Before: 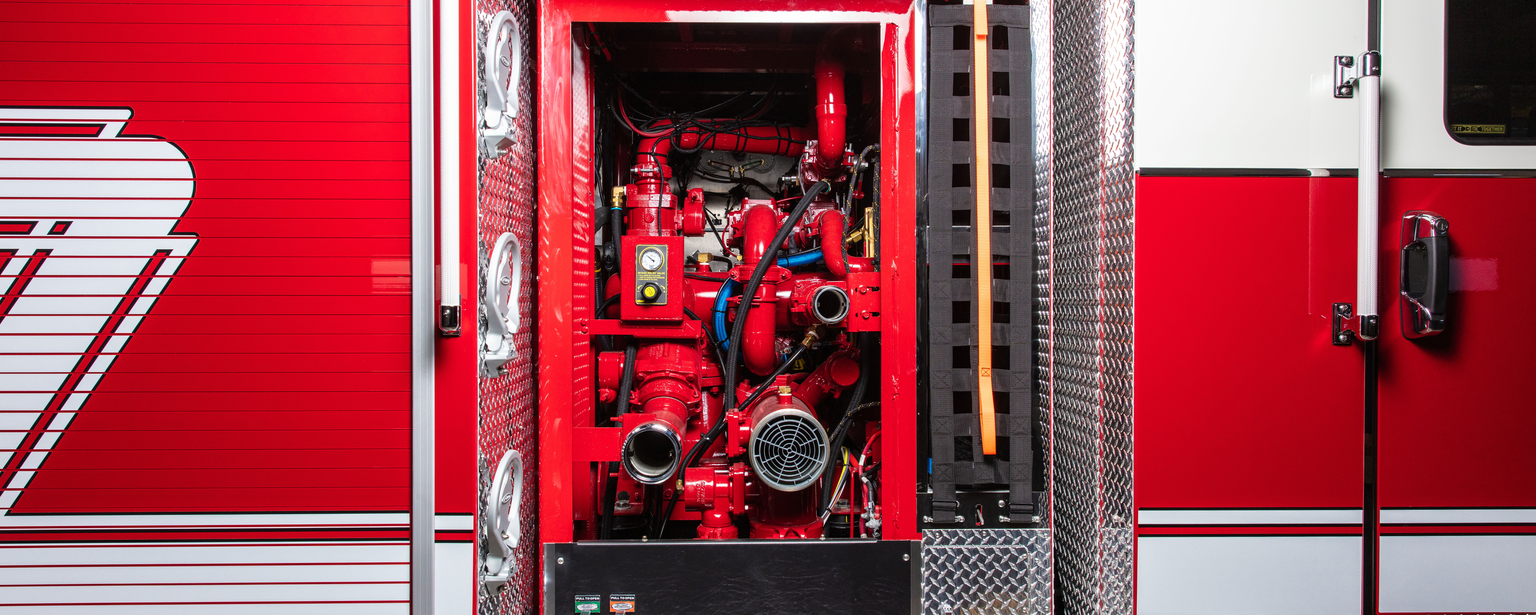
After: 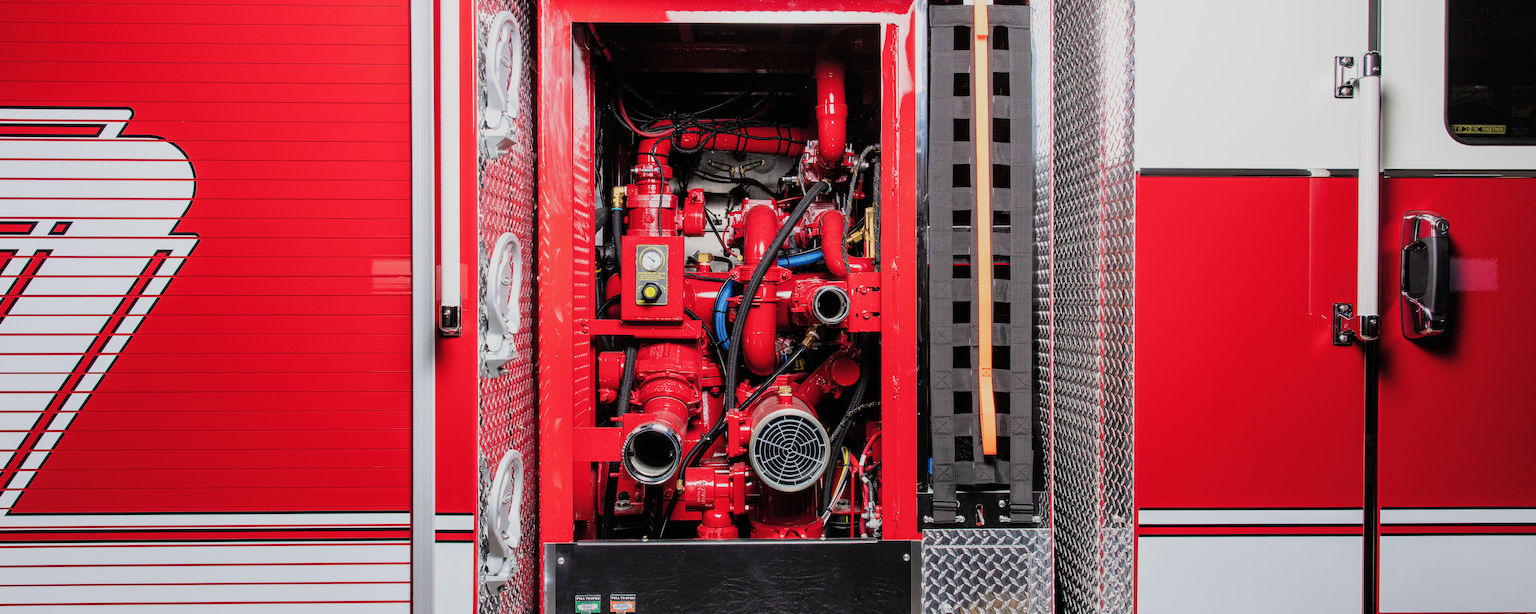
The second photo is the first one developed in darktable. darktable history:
filmic rgb: black relative exposure -7.15 EV, white relative exposure 5.36 EV, hardness 3.02
exposure: black level correction -0.002, exposure 0.54 EV, compensate highlight preservation false
